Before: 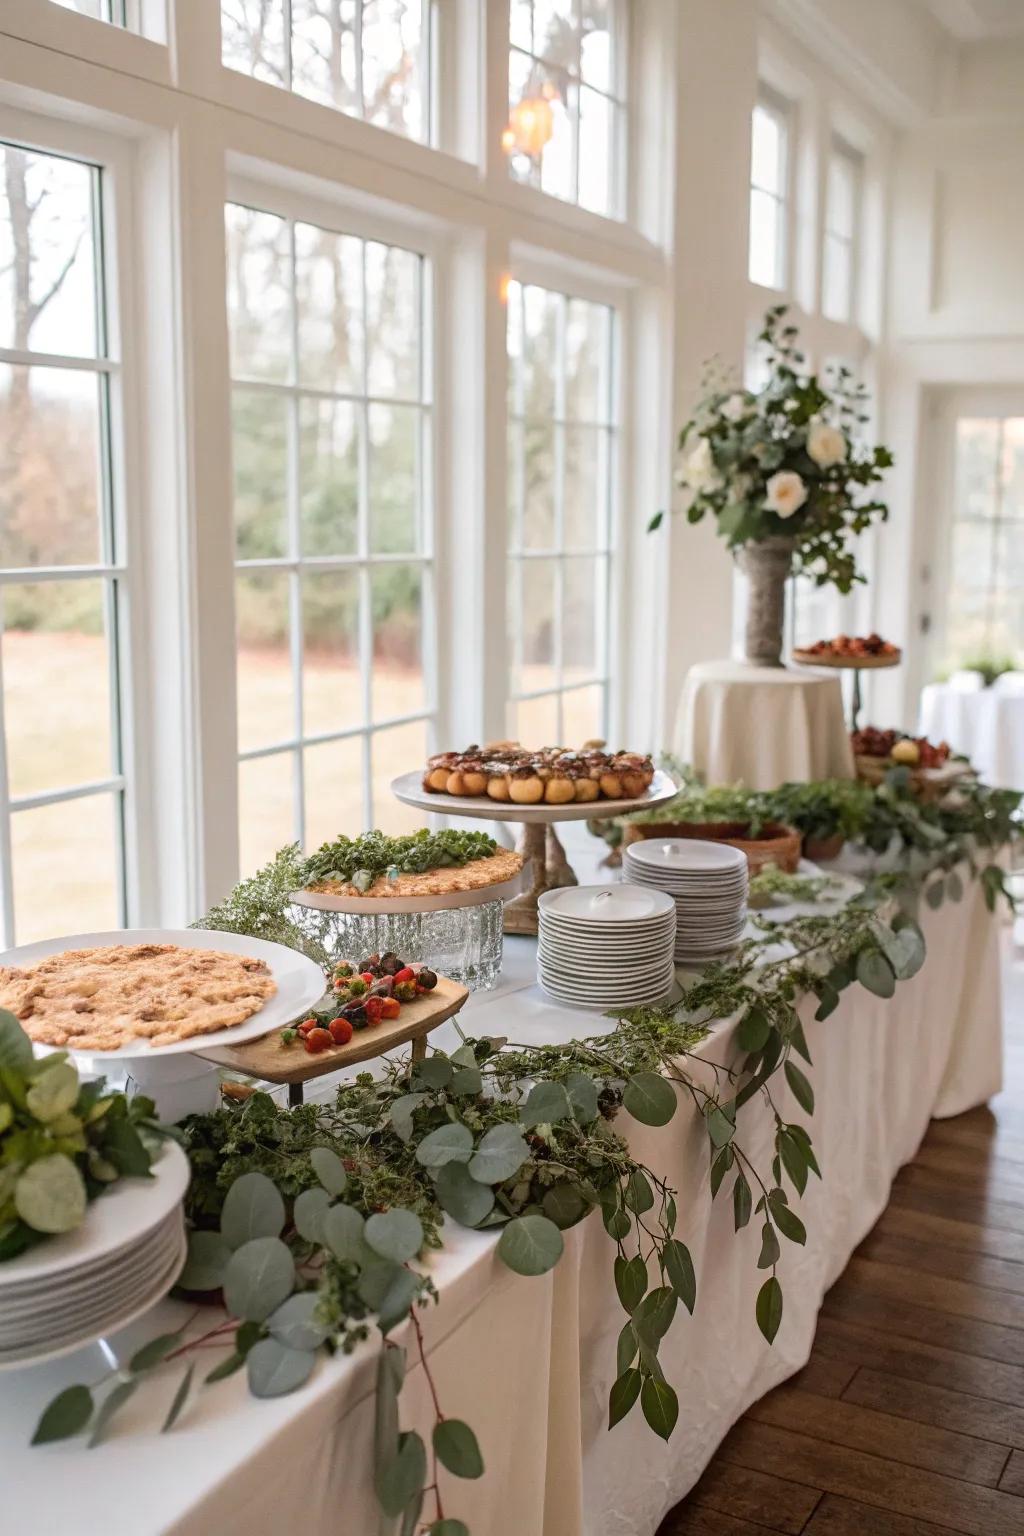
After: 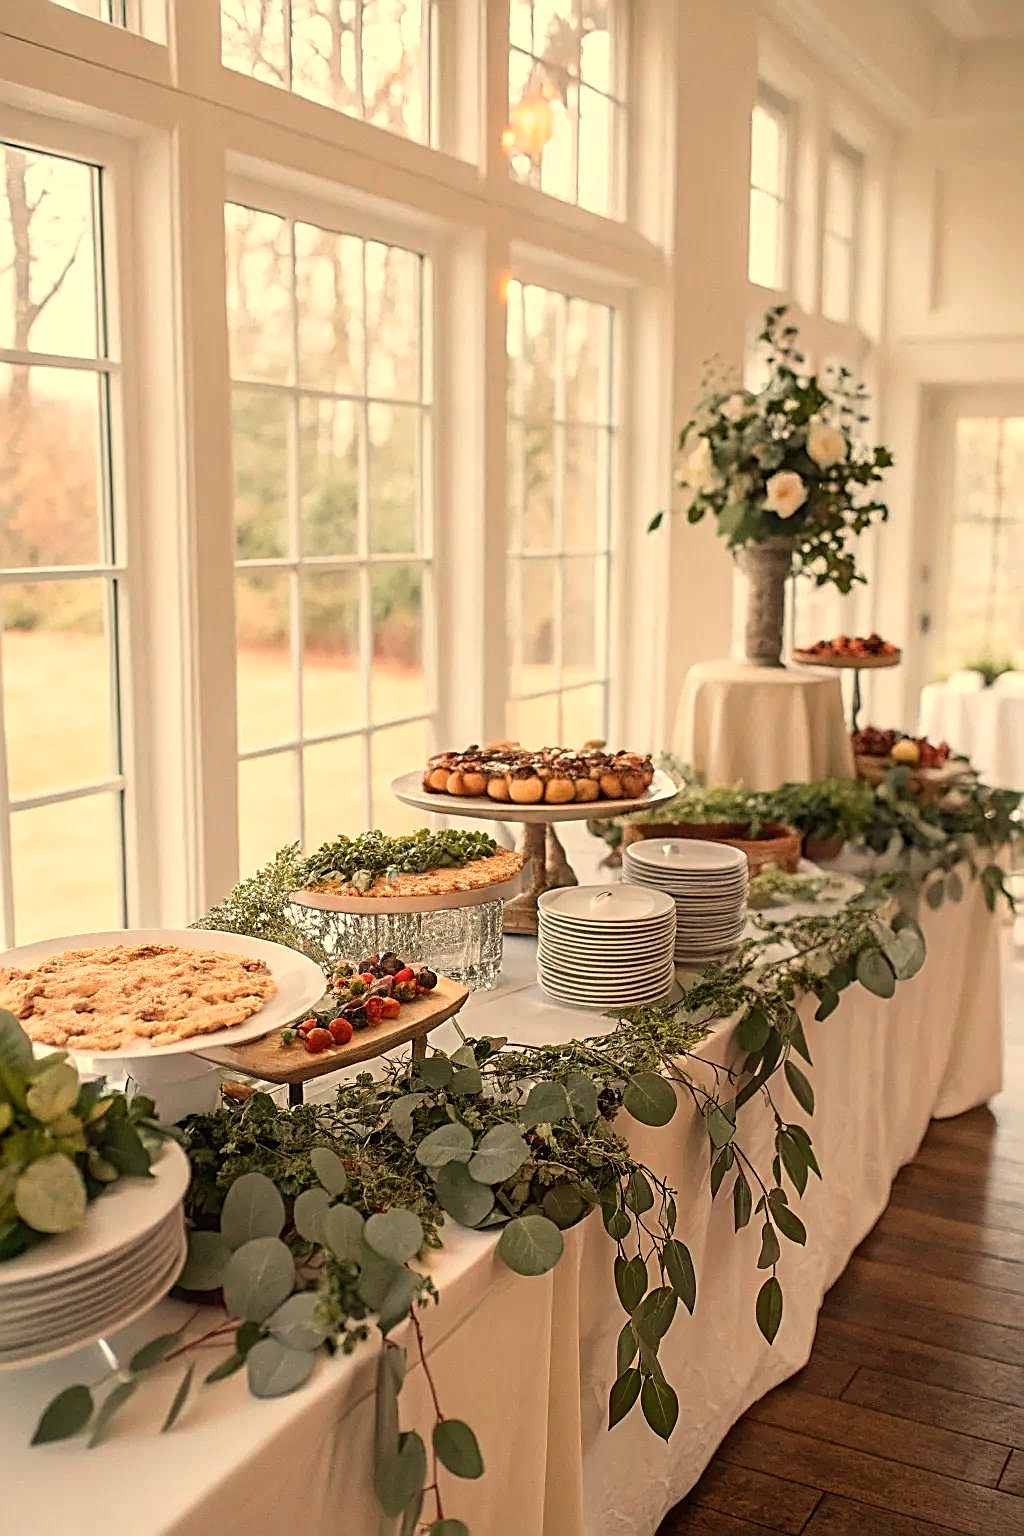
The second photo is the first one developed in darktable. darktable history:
white balance: red 1.138, green 0.996, blue 0.812
sharpen: amount 1
